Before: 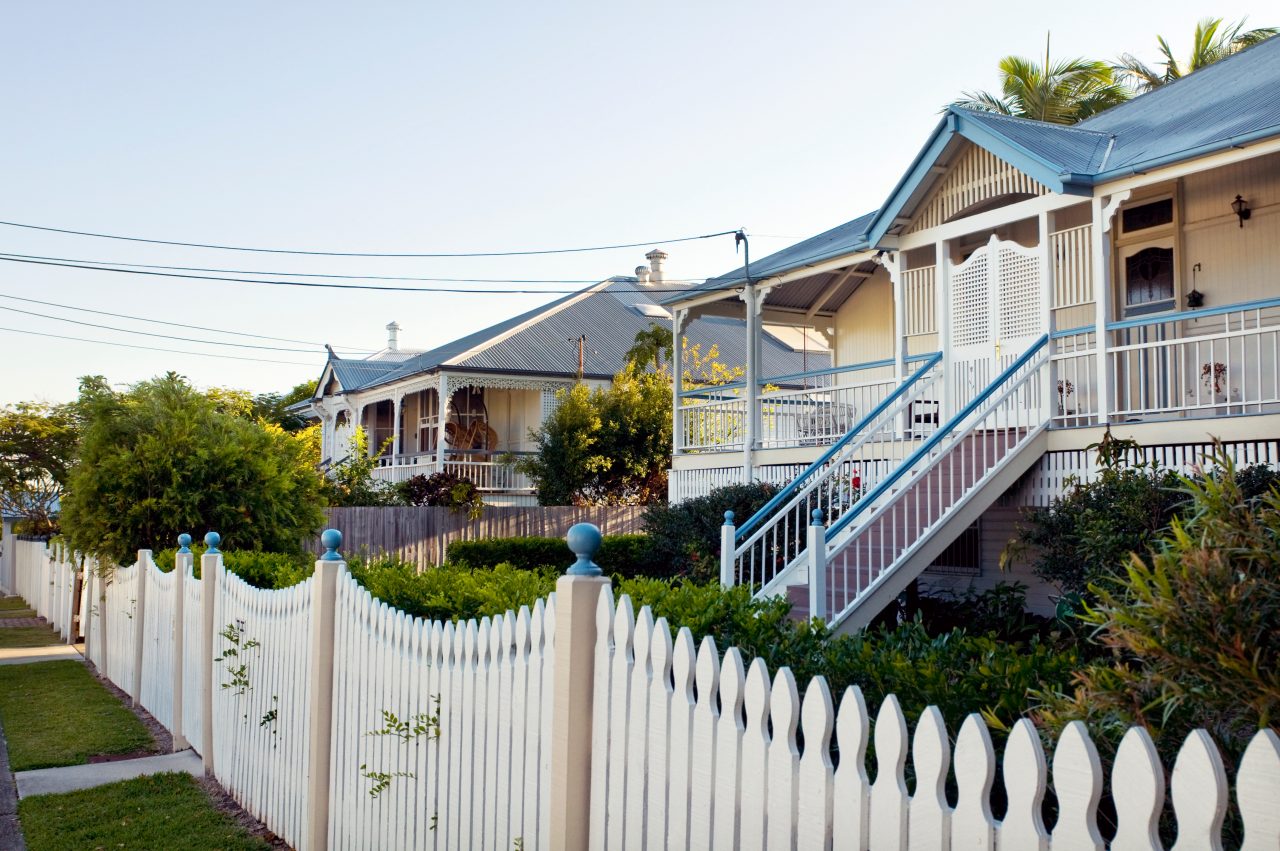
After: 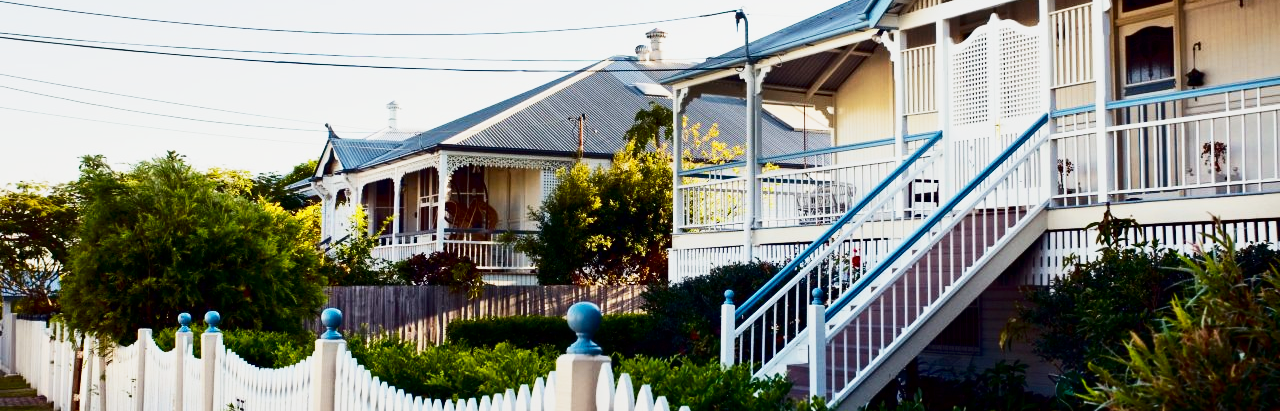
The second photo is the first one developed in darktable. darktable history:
base curve: curves: ch0 [(0, 0) (0.088, 0.125) (0.176, 0.251) (0.354, 0.501) (0.613, 0.749) (1, 0.877)], preserve colors none
contrast brightness saturation: contrast 0.24, brightness -0.24, saturation 0.14
crop and rotate: top 26.056%, bottom 25.543%
